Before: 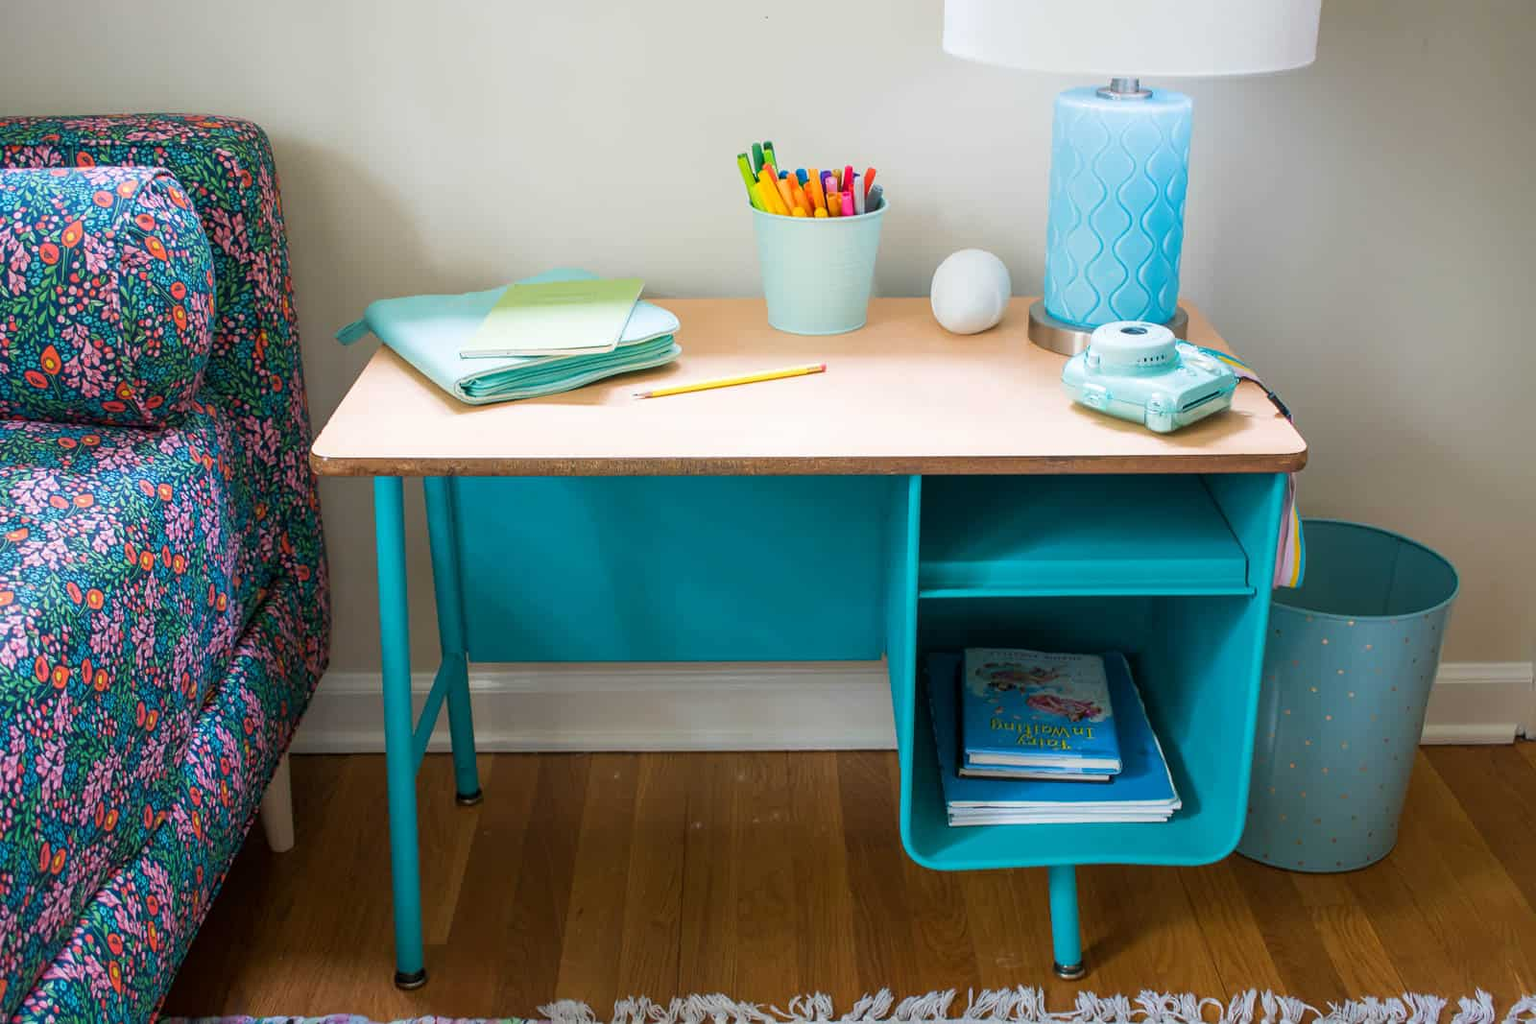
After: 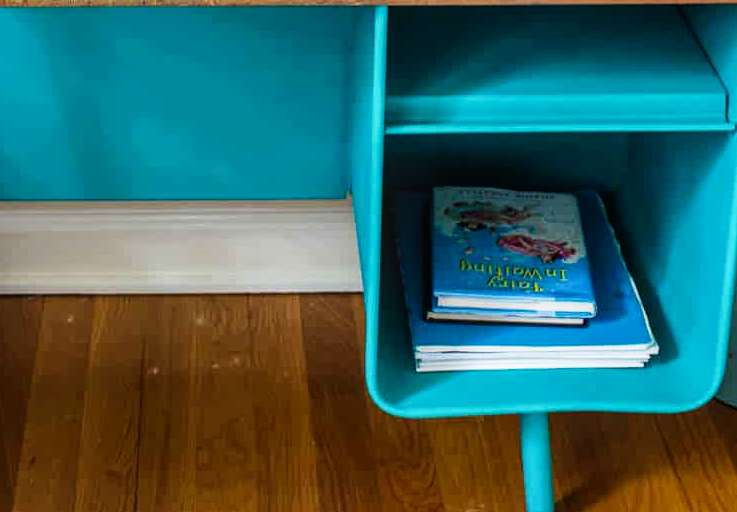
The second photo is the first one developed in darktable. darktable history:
exposure: compensate highlight preservation false
local contrast: on, module defaults
tone curve: curves: ch0 [(0, 0.023) (0.087, 0.065) (0.184, 0.168) (0.45, 0.54) (0.57, 0.683) (0.706, 0.841) (0.877, 0.948) (1, 0.984)]; ch1 [(0, 0) (0.388, 0.369) (0.447, 0.447) (0.505, 0.5) (0.534, 0.535) (0.563, 0.563) (0.579, 0.59) (0.644, 0.663) (1, 1)]; ch2 [(0, 0) (0.301, 0.259) (0.385, 0.395) (0.492, 0.496) (0.518, 0.537) (0.583, 0.605) (0.673, 0.667) (1, 1)], preserve colors none
crop: left 35.792%, top 45.908%, right 18.126%, bottom 6.071%
